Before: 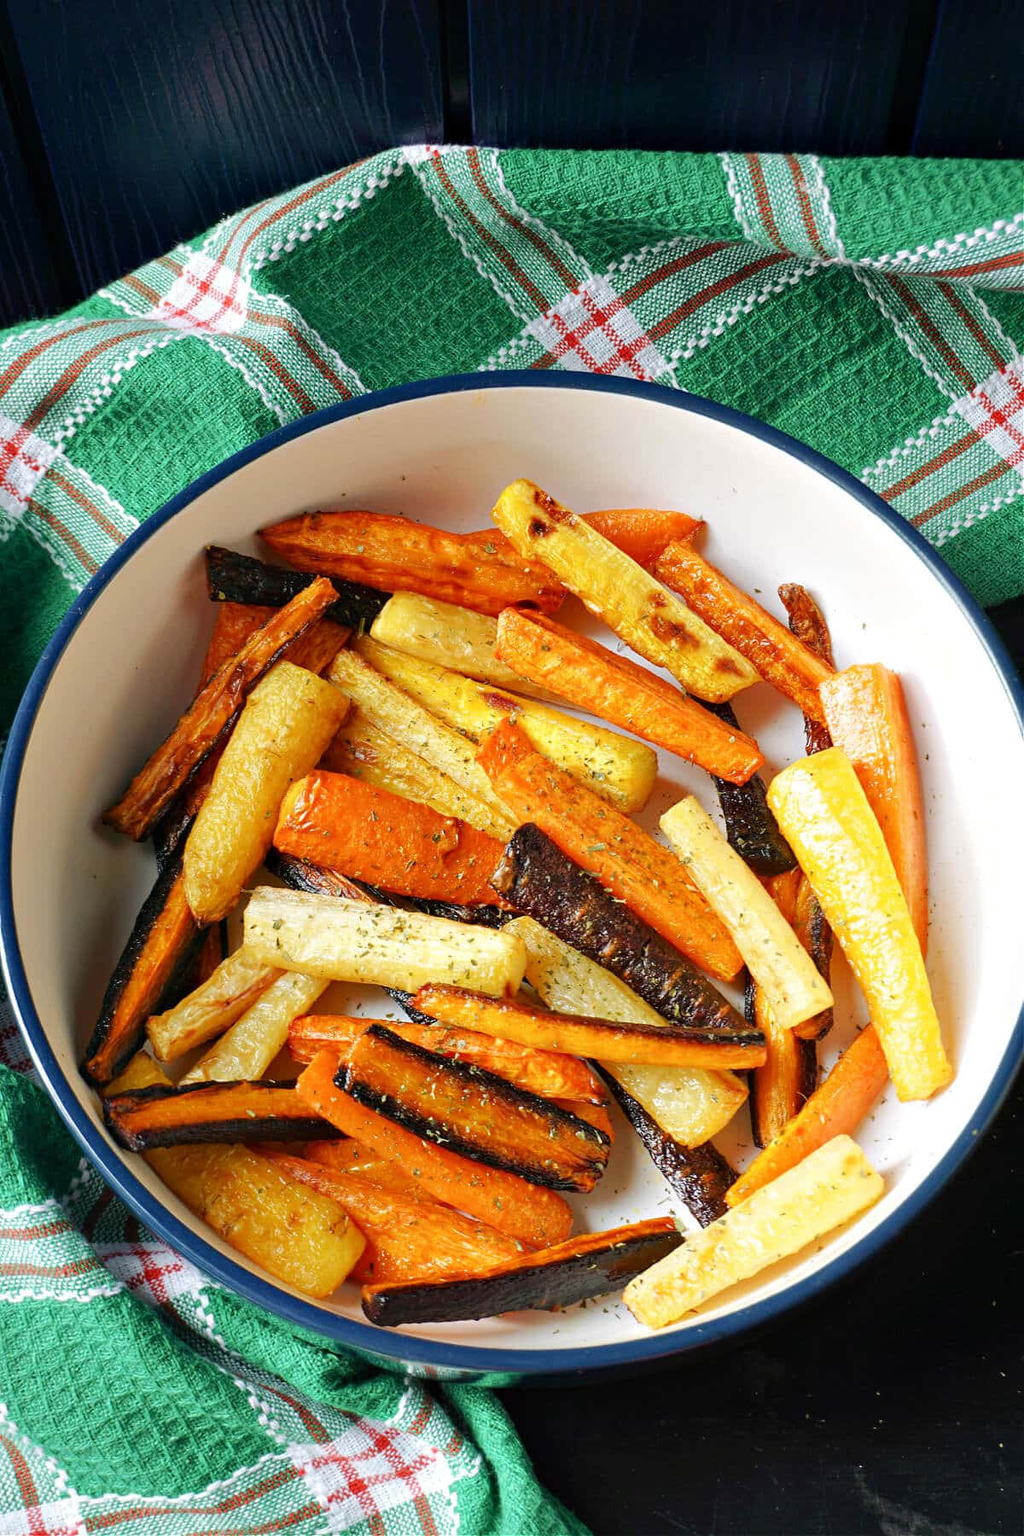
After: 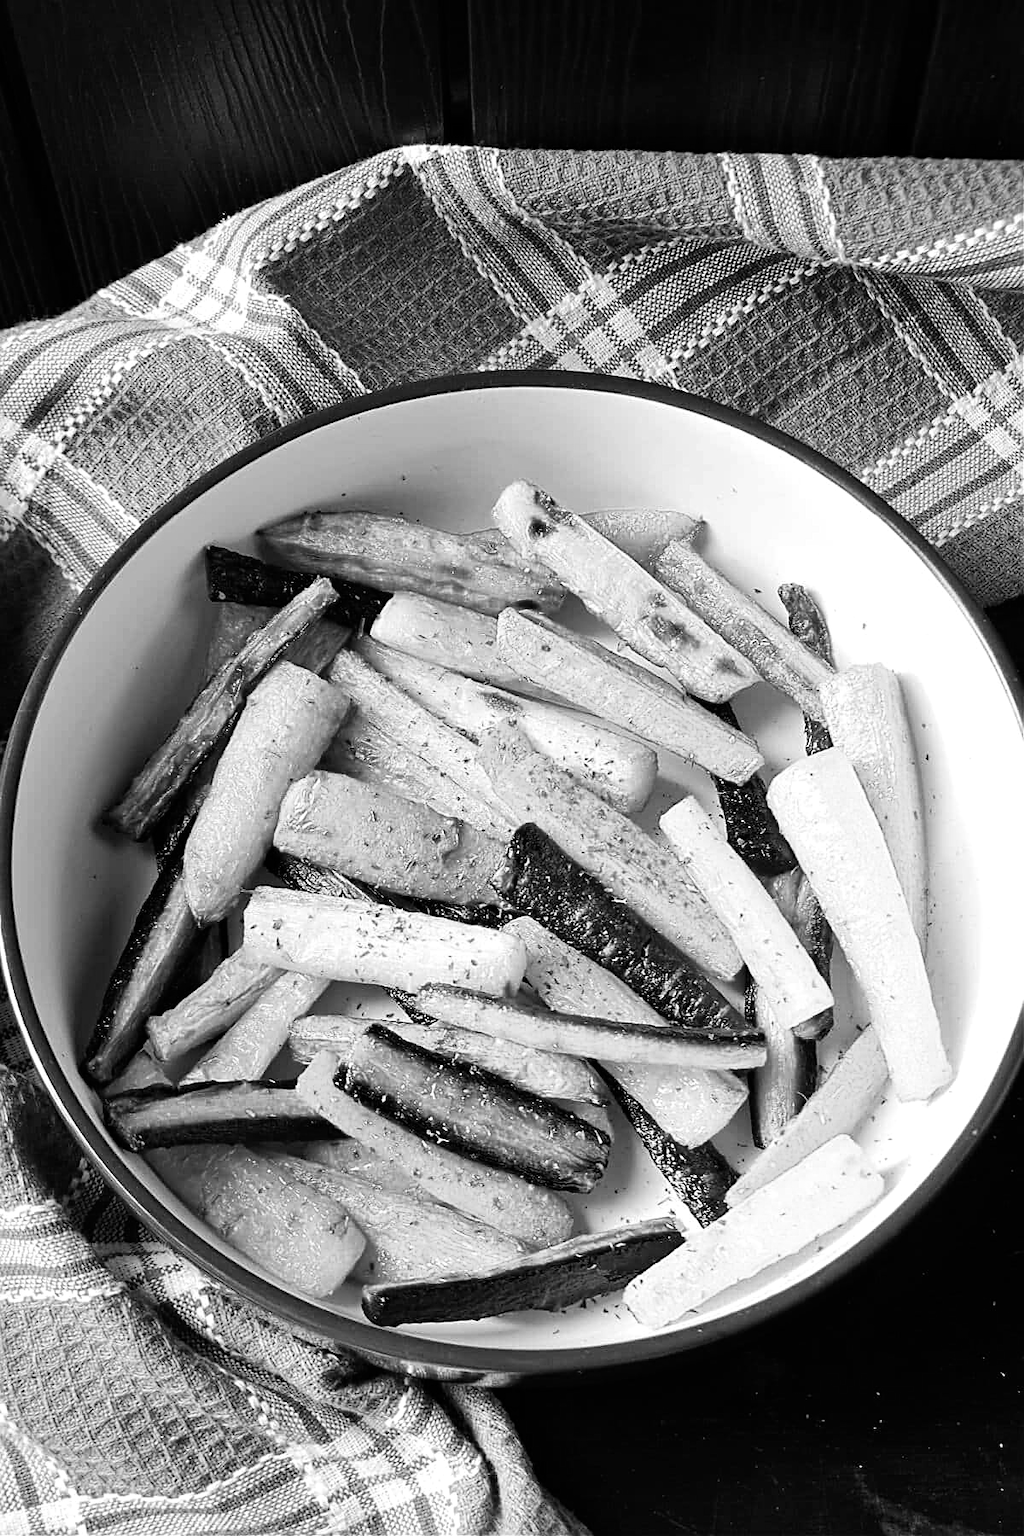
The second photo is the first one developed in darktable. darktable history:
color zones: curves: ch1 [(0, -0.394) (0.143, -0.394) (0.286, -0.394) (0.429, -0.392) (0.571, -0.391) (0.714, -0.391) (0.857, -0.391) (1, -0.394)]
sharpen: on, module defaults
filmic rgb: black relative exposure -7.96 EV, white relative exposure 2.33 EV, threshold 3.02 EV, hardness 6.58, color science v5 (2021), contrast in shadows safe, contrast in highlights safe, enable highlight reconstruction true
